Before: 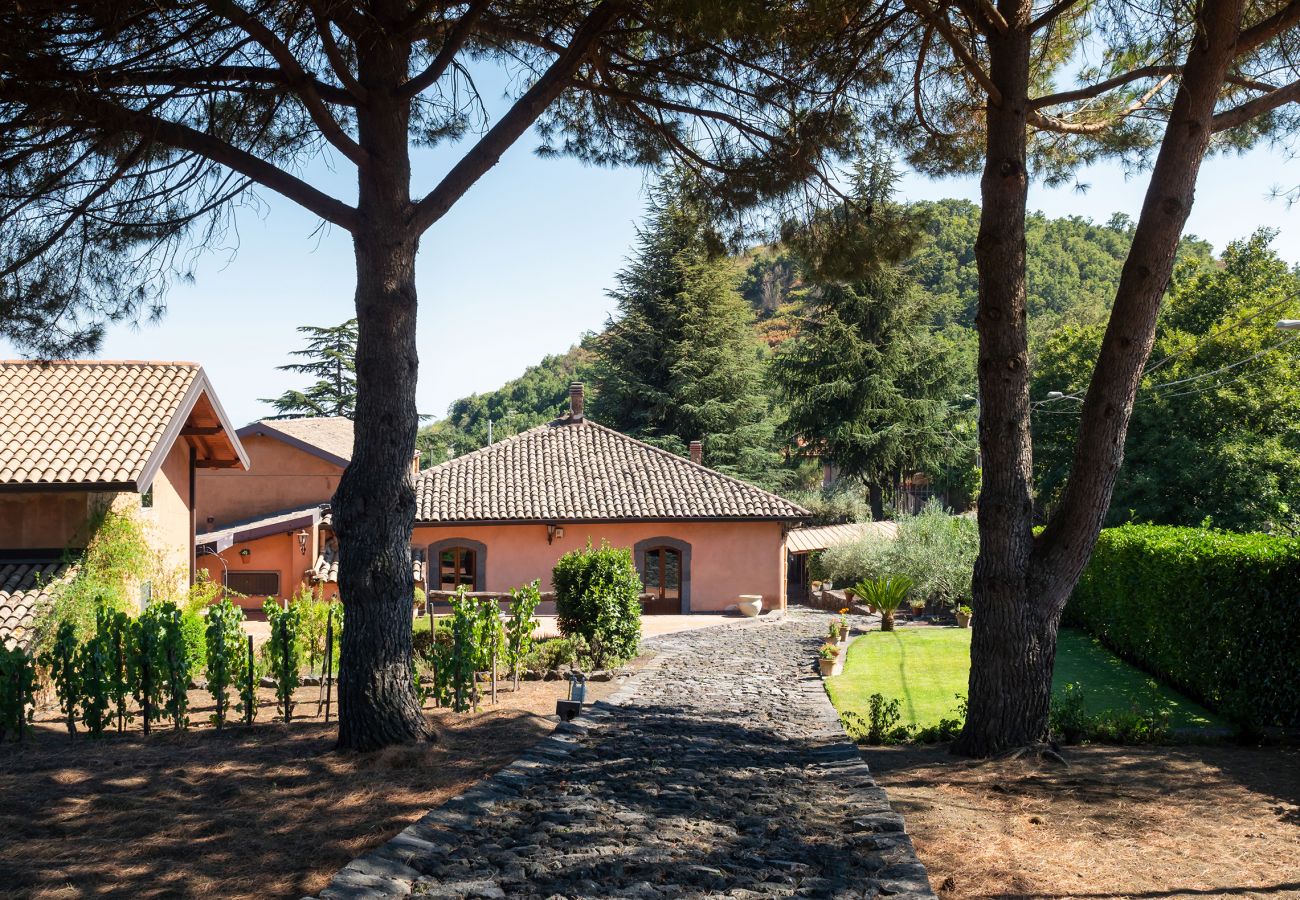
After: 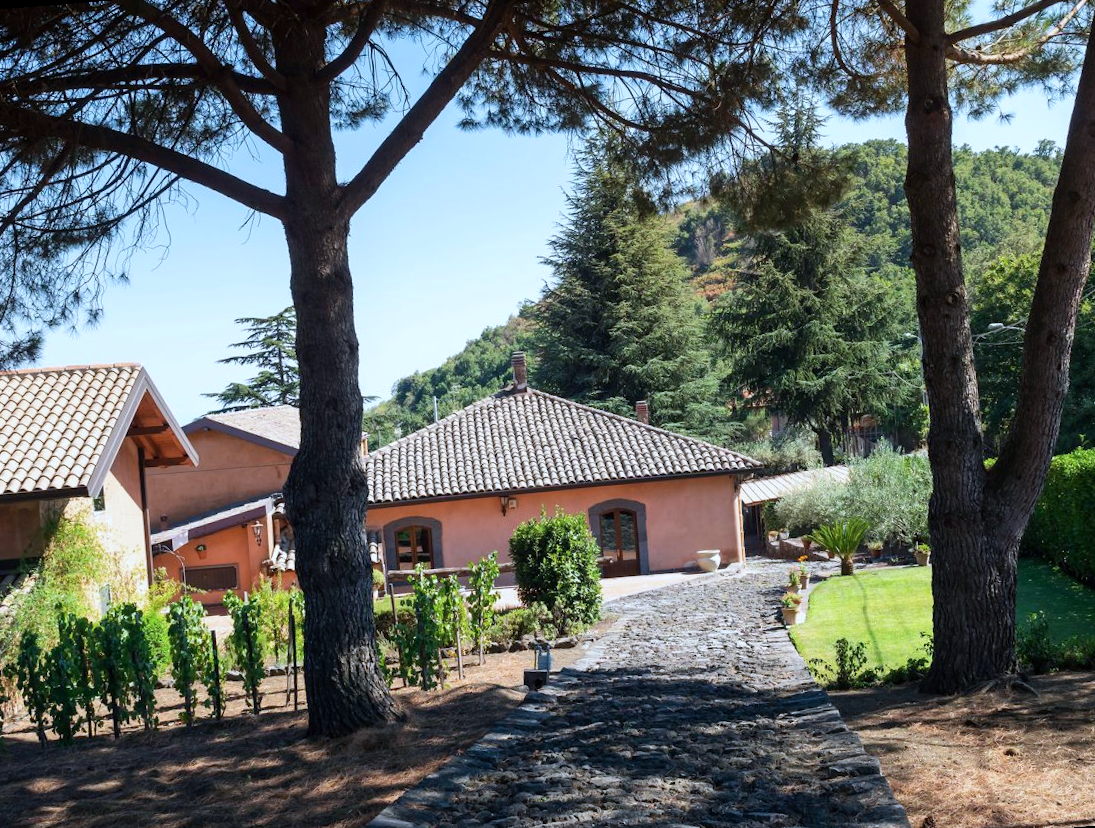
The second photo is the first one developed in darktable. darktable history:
rotate and perspective: rotation -4.57°, crop left 0.054, crop right 0.944, crop top 0.087, crop bottom 0.914
color calibration: x 0.37, y 0.382, temperature 4313.32 K
crop and rotate: left 1.088%, right 8.807%
